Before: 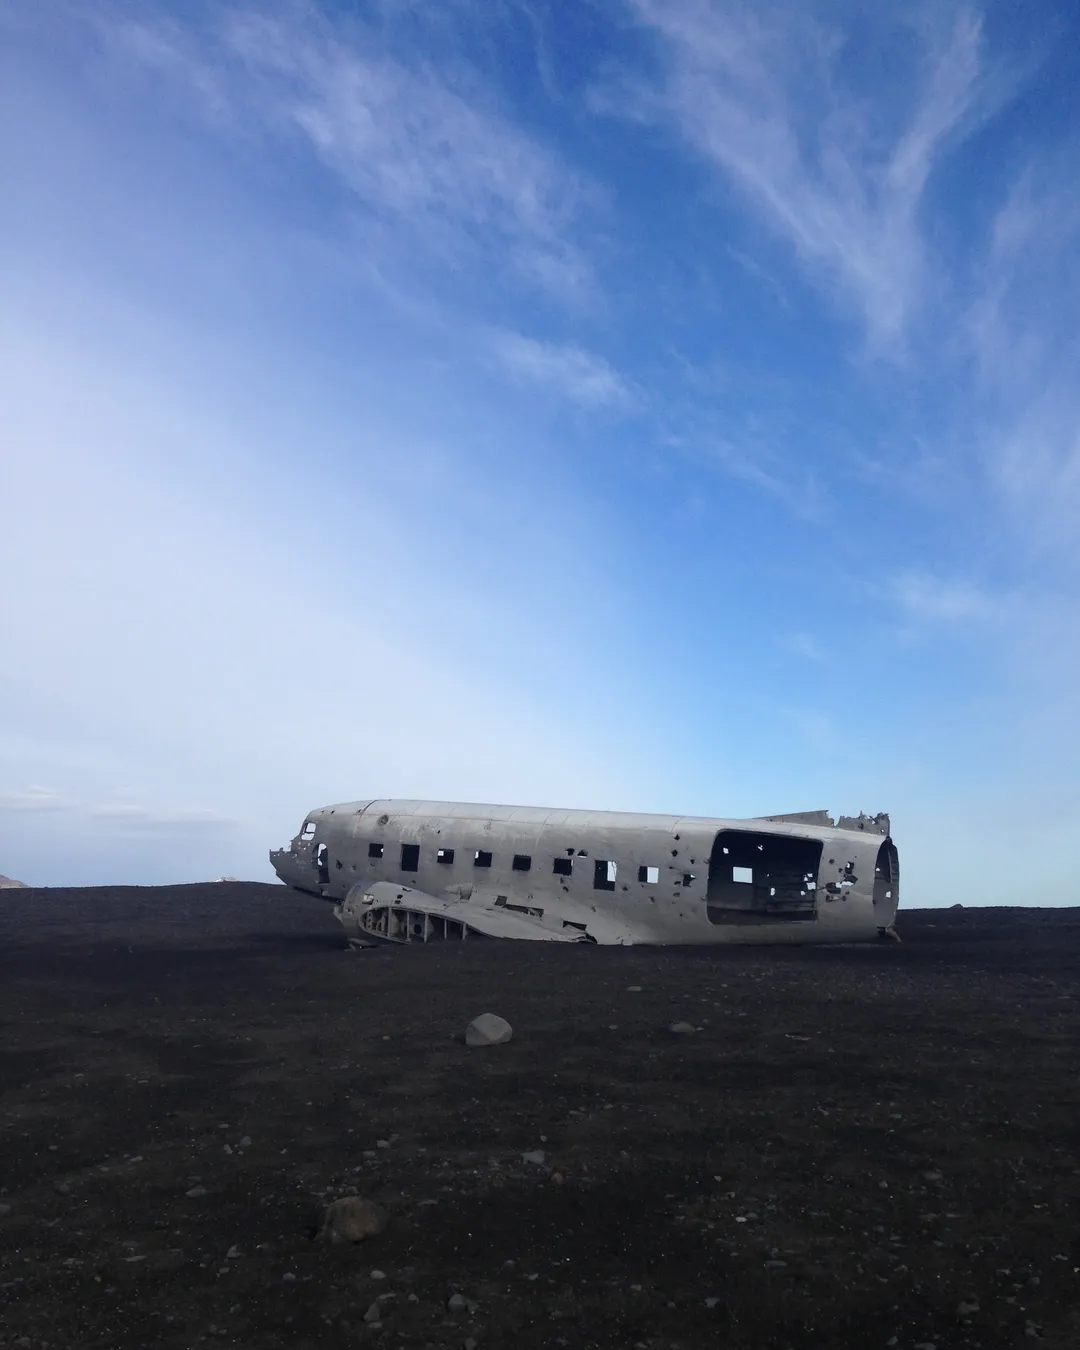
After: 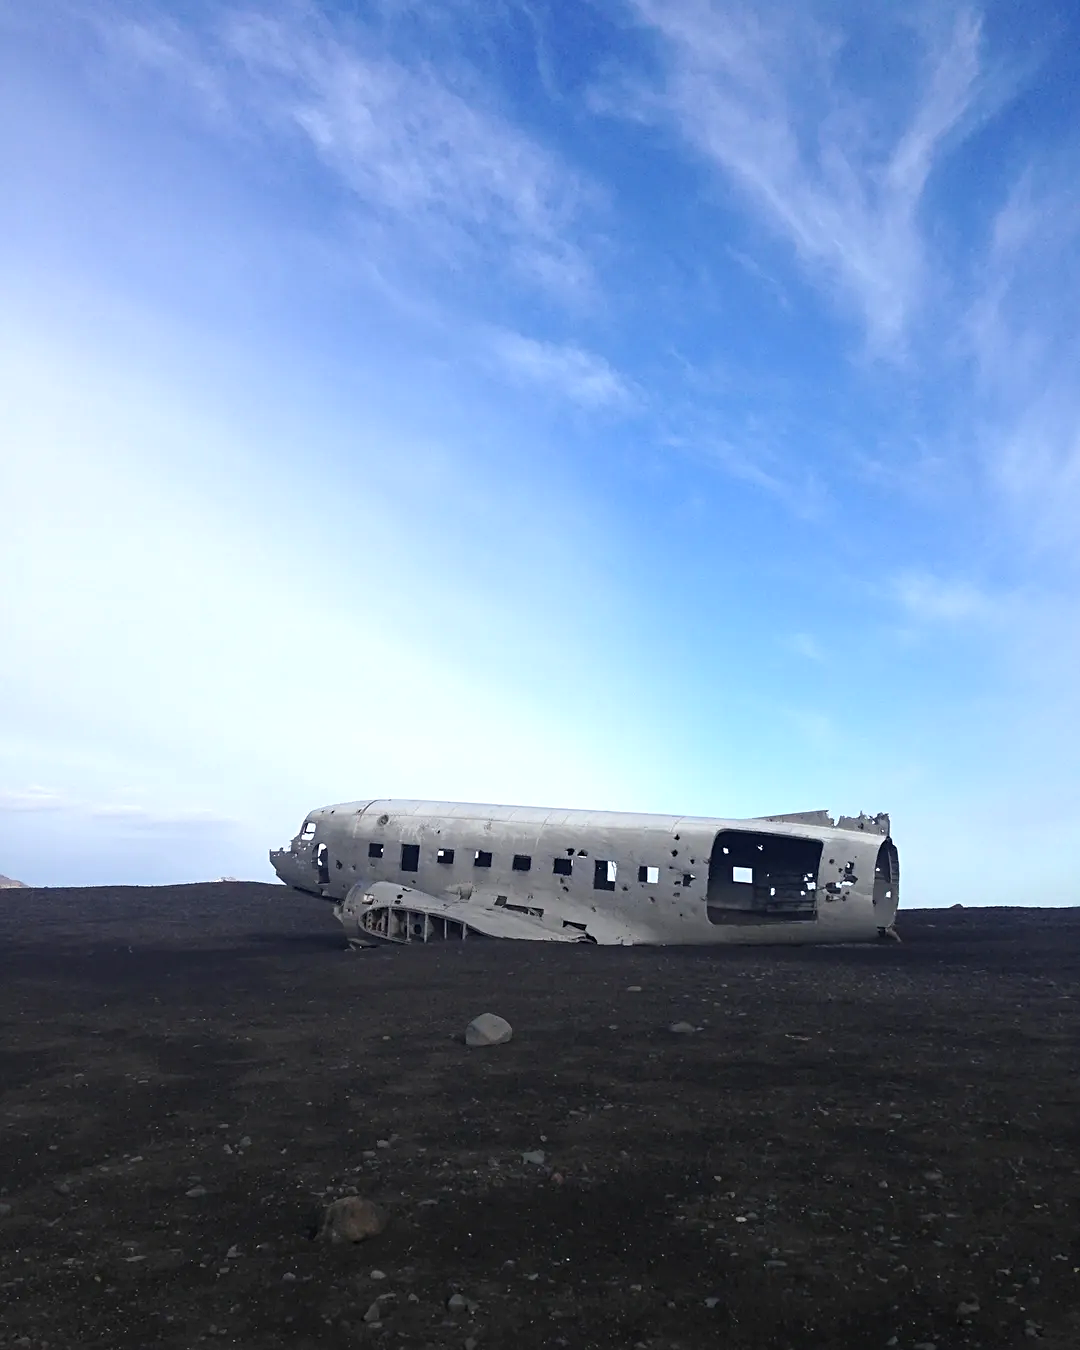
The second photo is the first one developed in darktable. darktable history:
exposure: black level correction 0, exposure 0.5 EV, compensate highlight preservation false
contrast equalizer: y [[0.5 ×6], [0.5 ×6], [0.5, 0.5, 0.501, 0.545, 0.707, 0.863], [0 ×6], [0 ×6]]
sharpen: radius 2.512, amount 0.323
